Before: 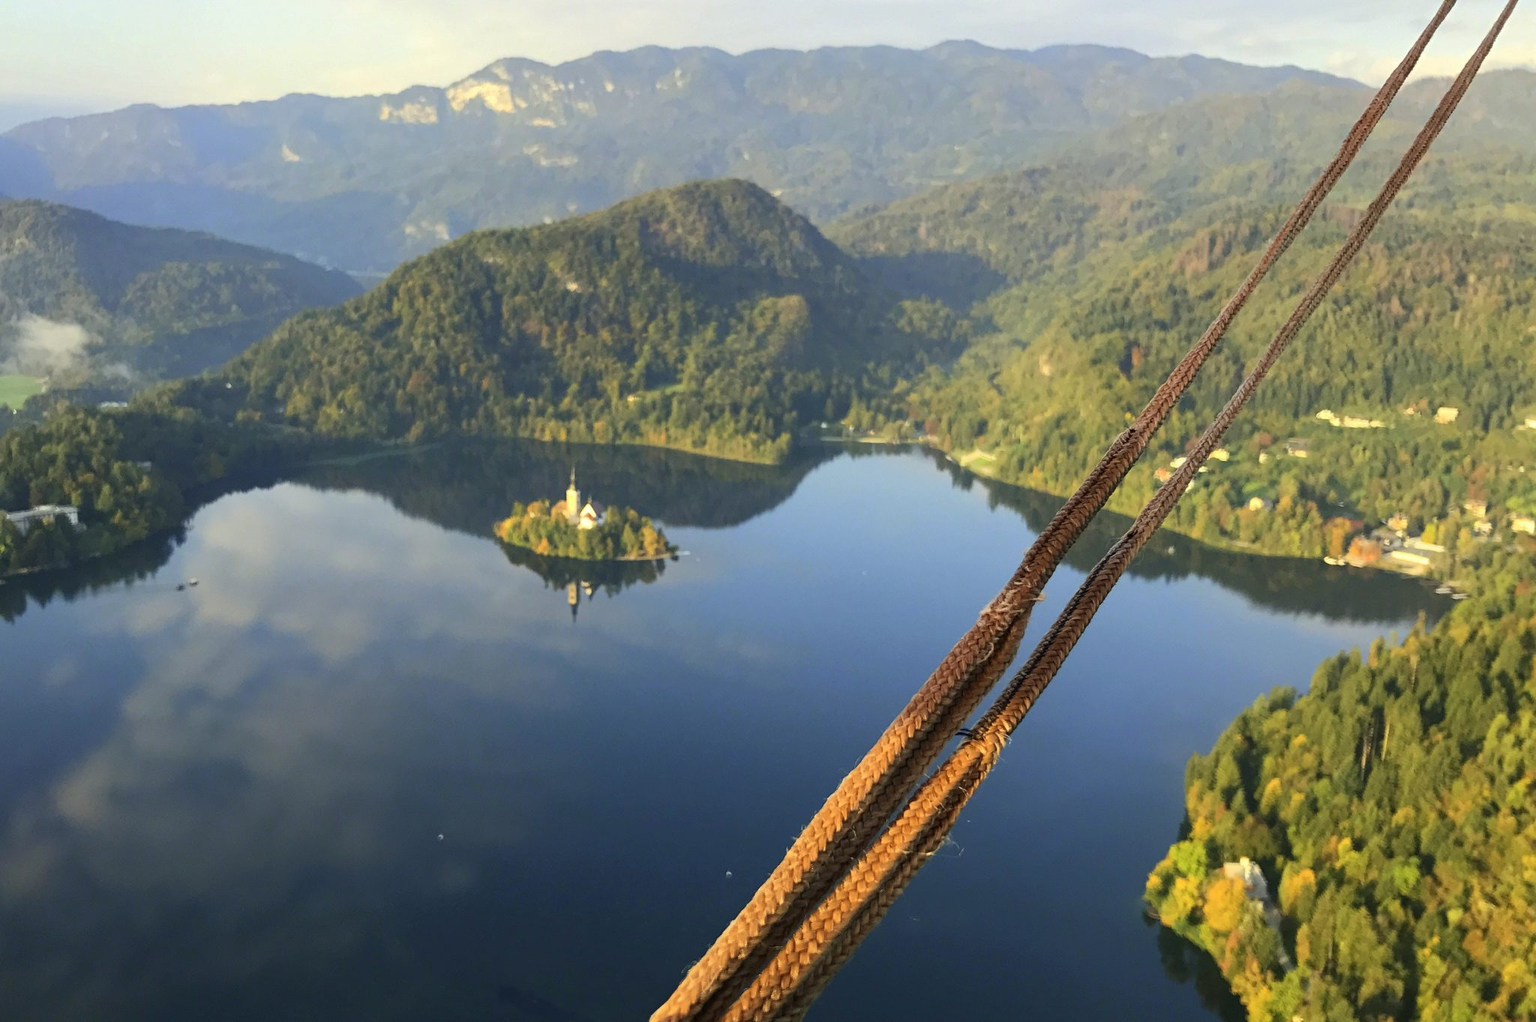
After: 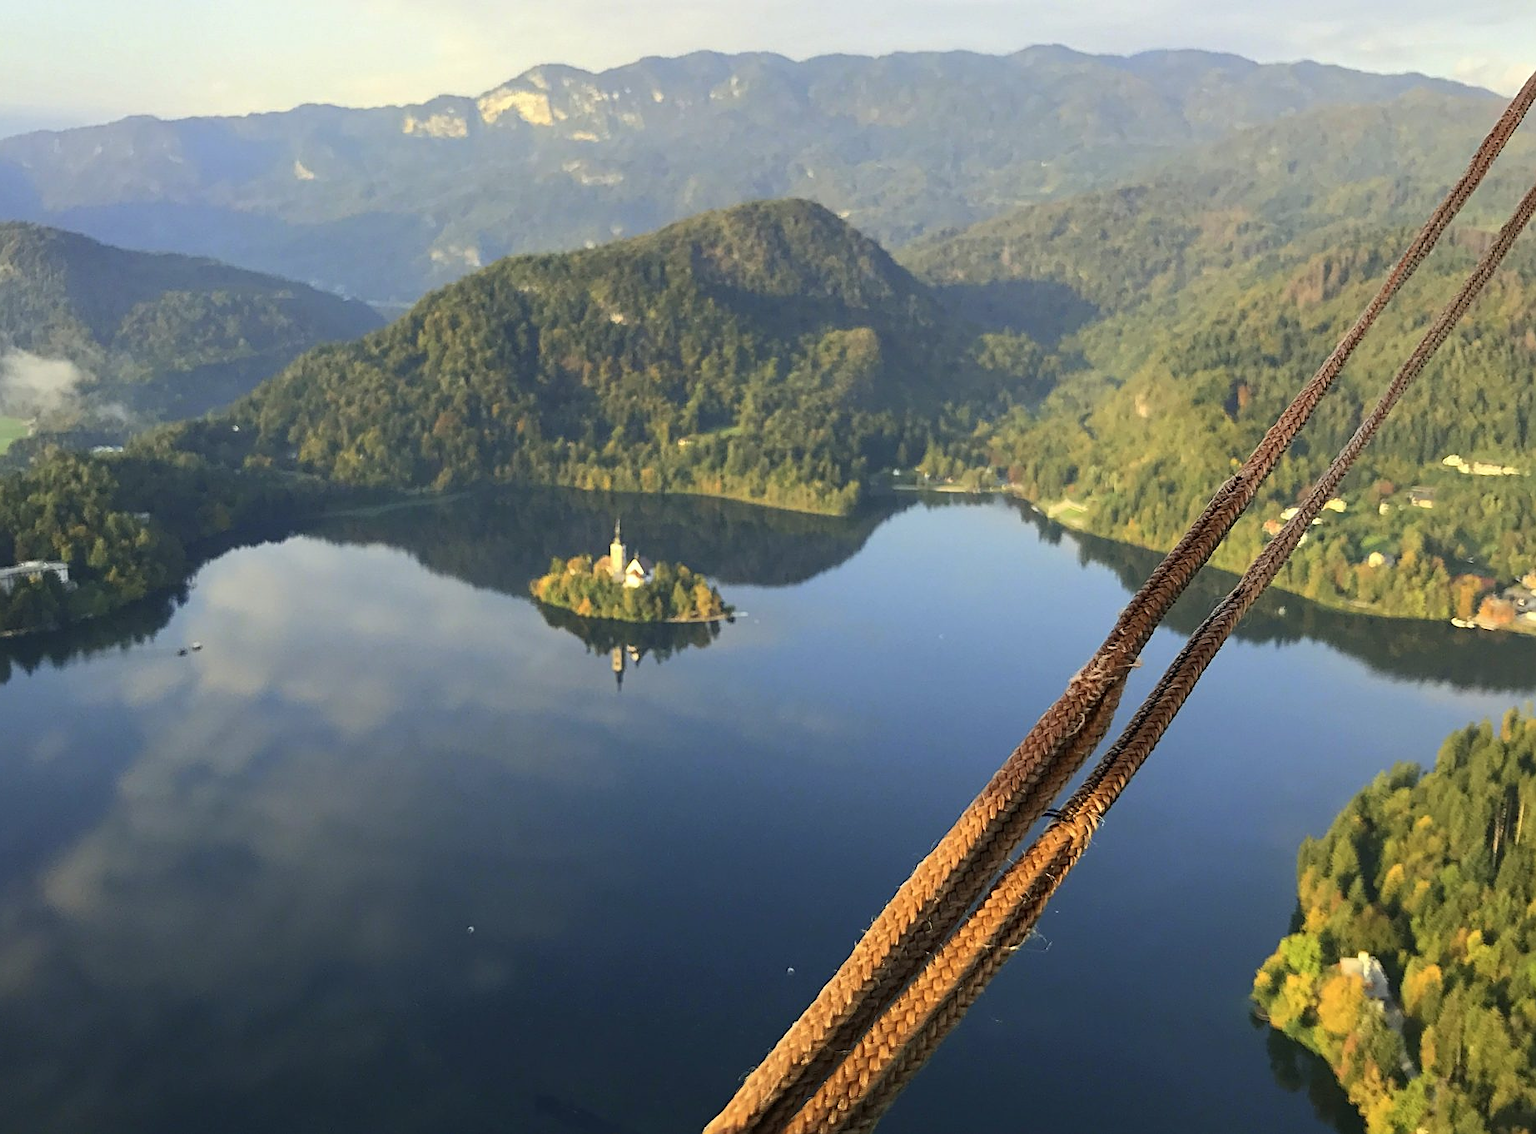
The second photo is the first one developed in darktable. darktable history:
contrast brightness saturation: saturation -0.05
sharpen: on, module defaults
crop and rotate: left 1.088%, right 8.807%
